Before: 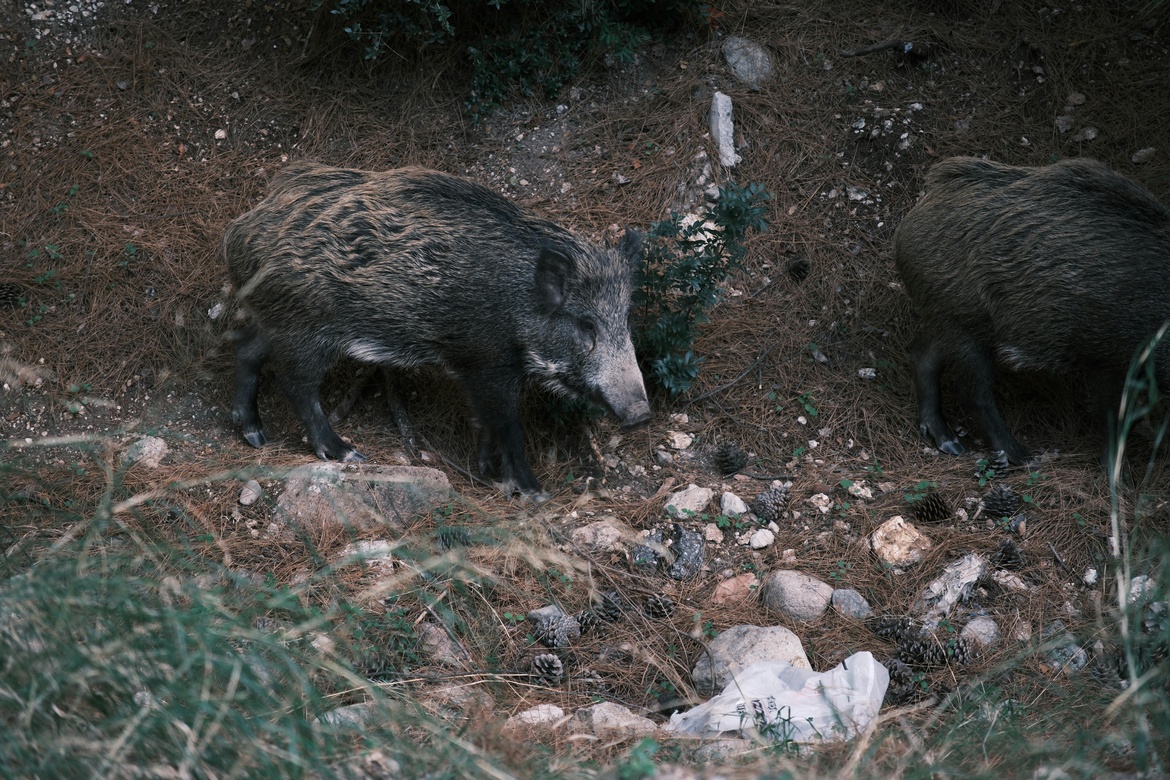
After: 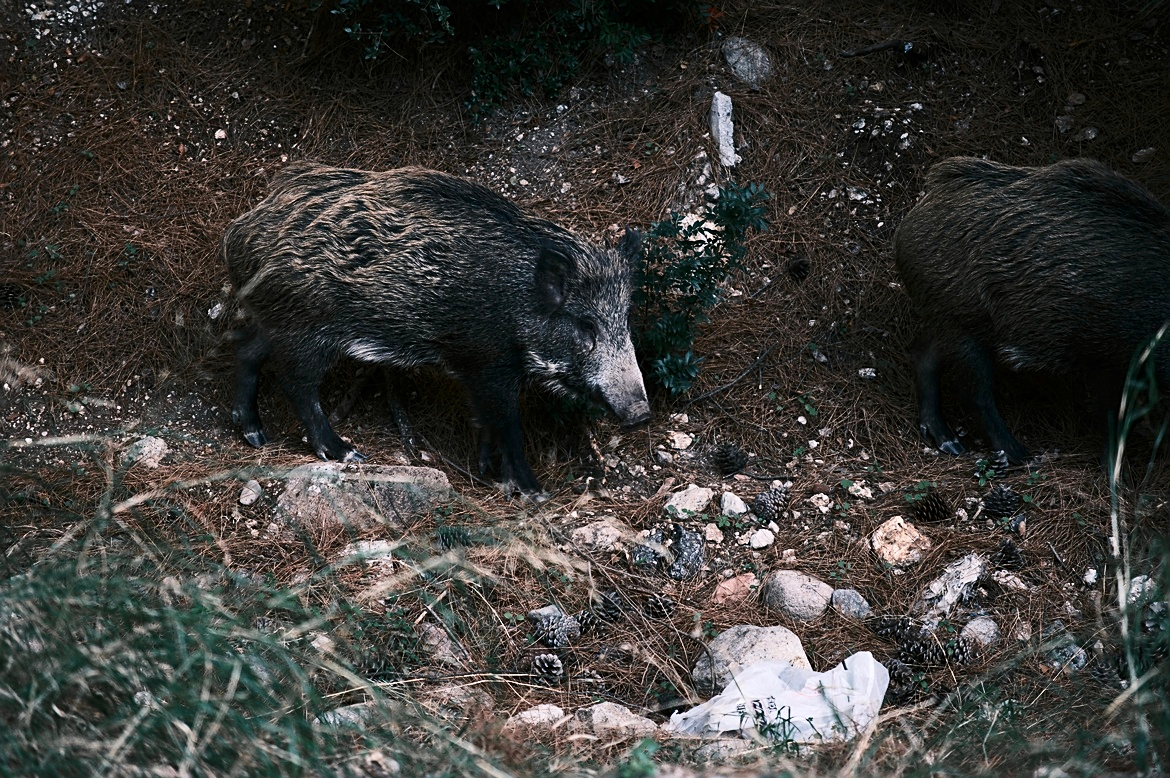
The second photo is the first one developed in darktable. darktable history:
crop: top 0.05%, bottom 0.098%
color zones: curves: ch1 [(0.263, 0.53) (0.376, 0.287) (0.487, 0.512) (0.748, 0.547) (1, 0.513)]; ch2 [(0.262, 0.45) (0.751, 0.477)], mix 31.98%
sharpen: on, module defaults
contrast brightness saturation: contrast 0.28
